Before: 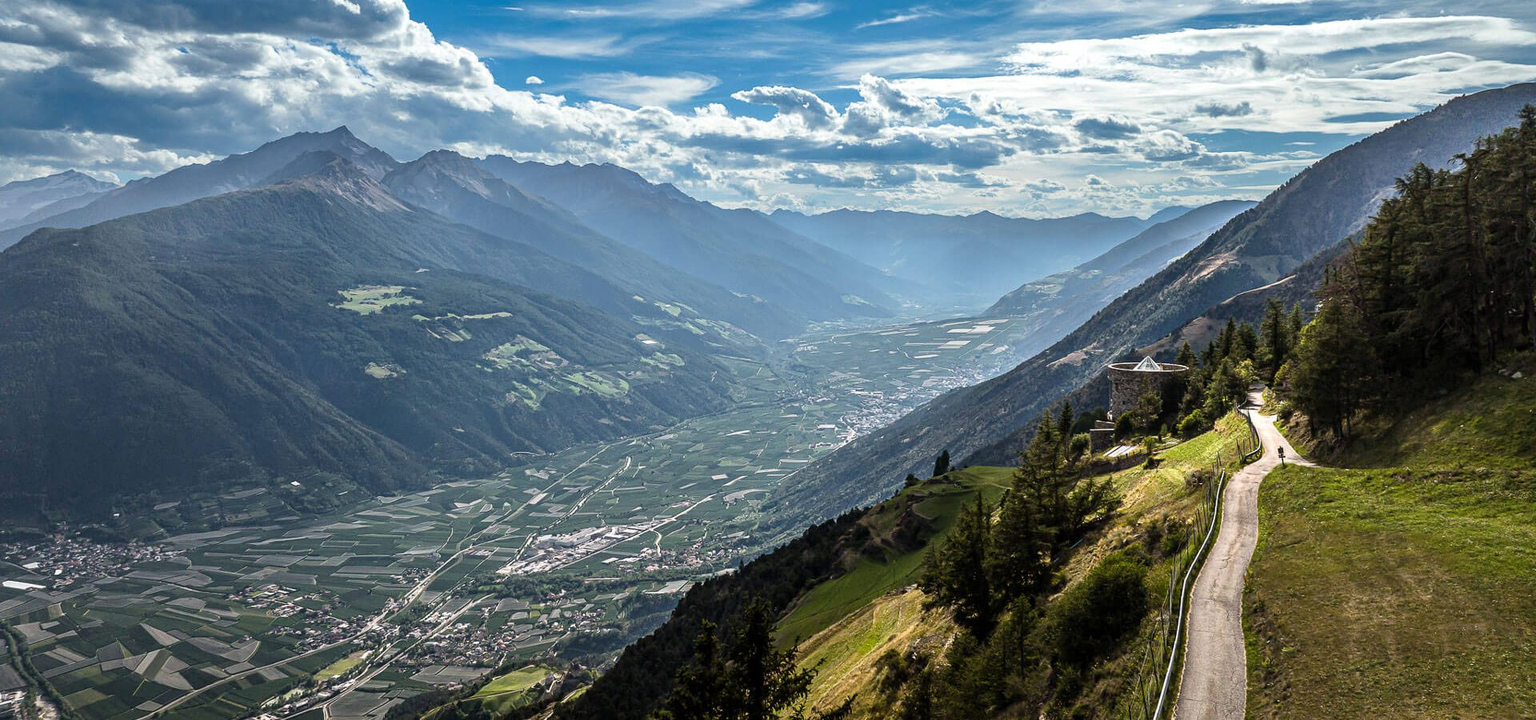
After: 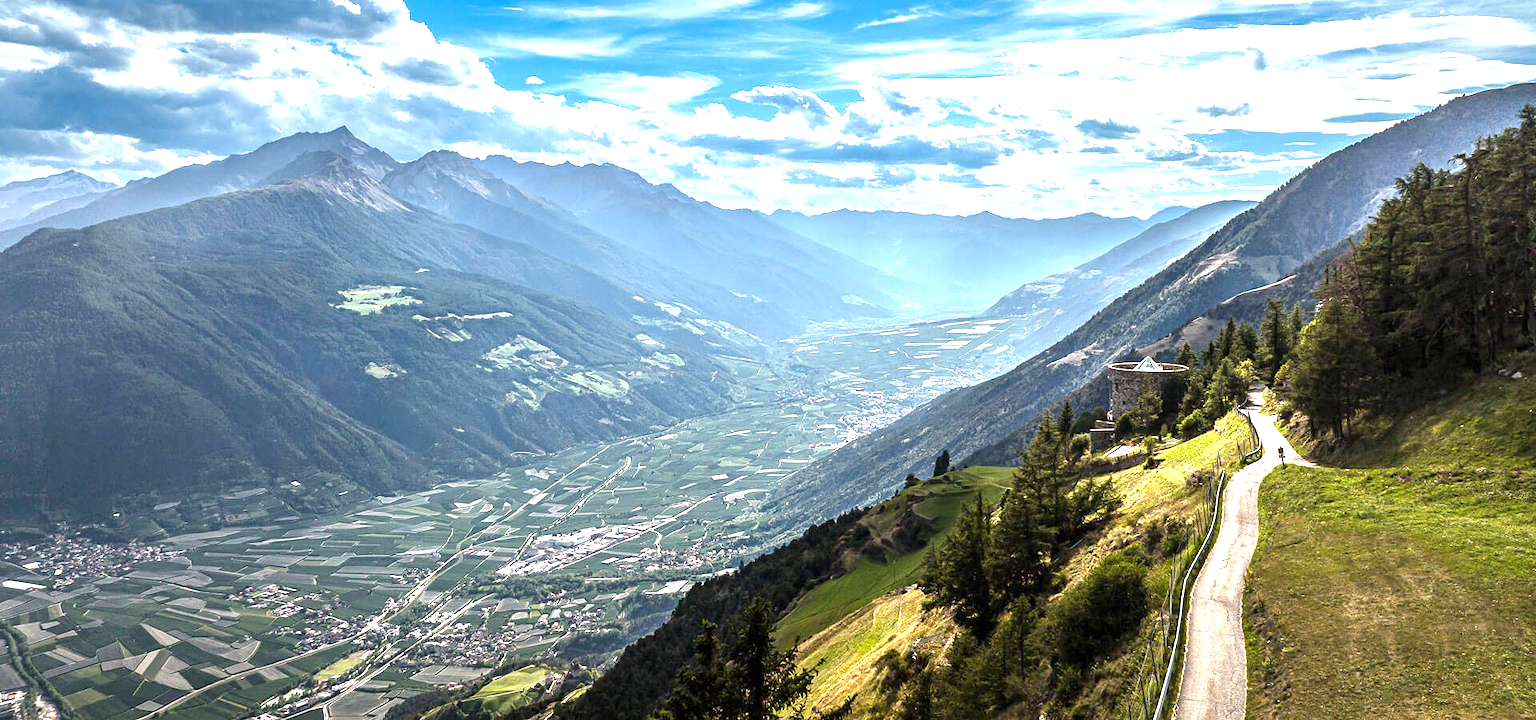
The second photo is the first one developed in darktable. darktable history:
exposure: exposure 1.148 EV, compensate highlight preservation false
